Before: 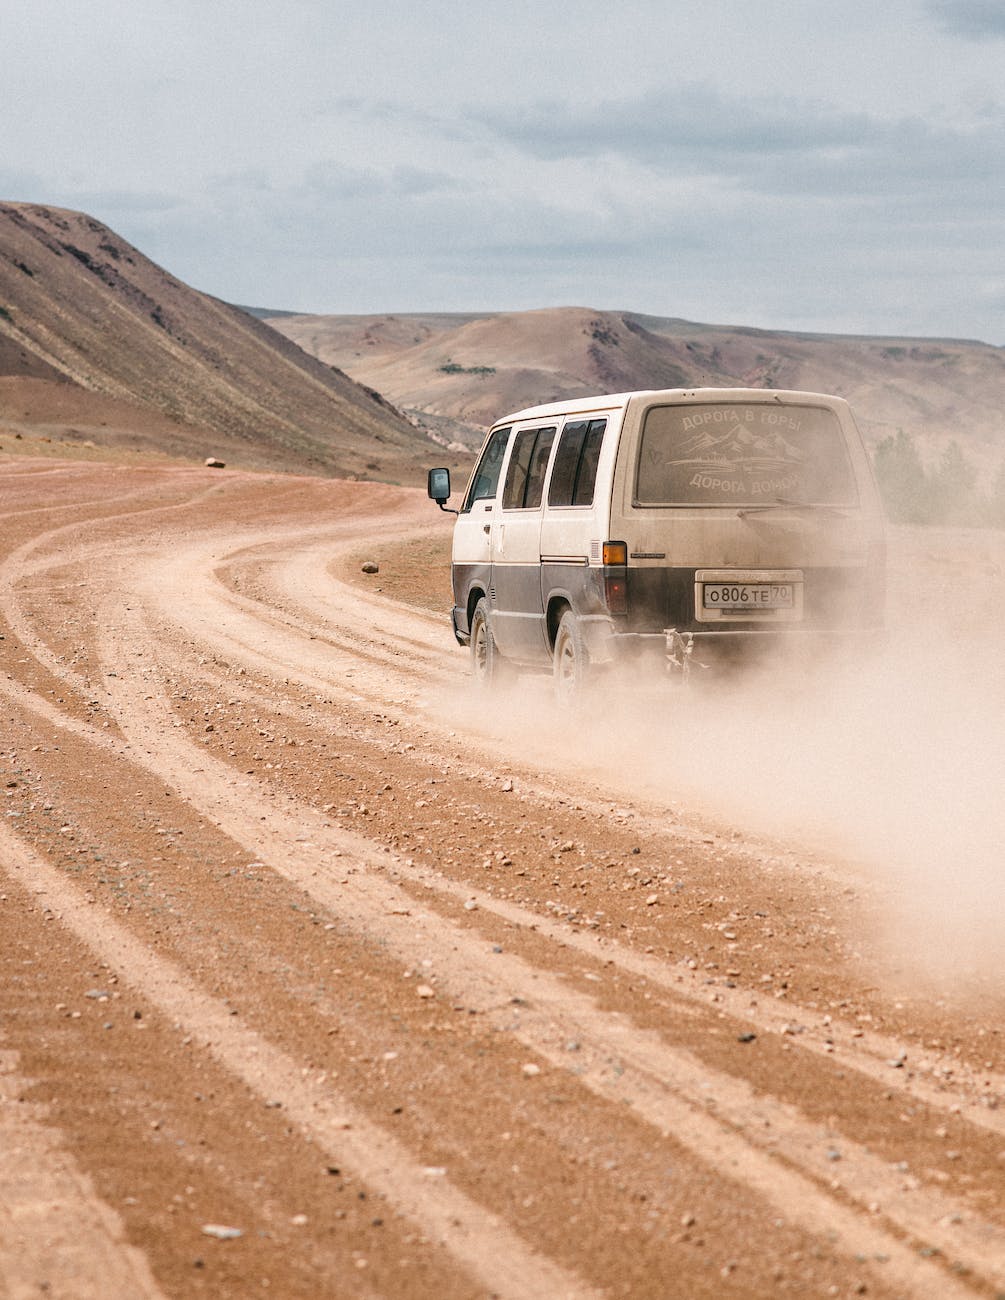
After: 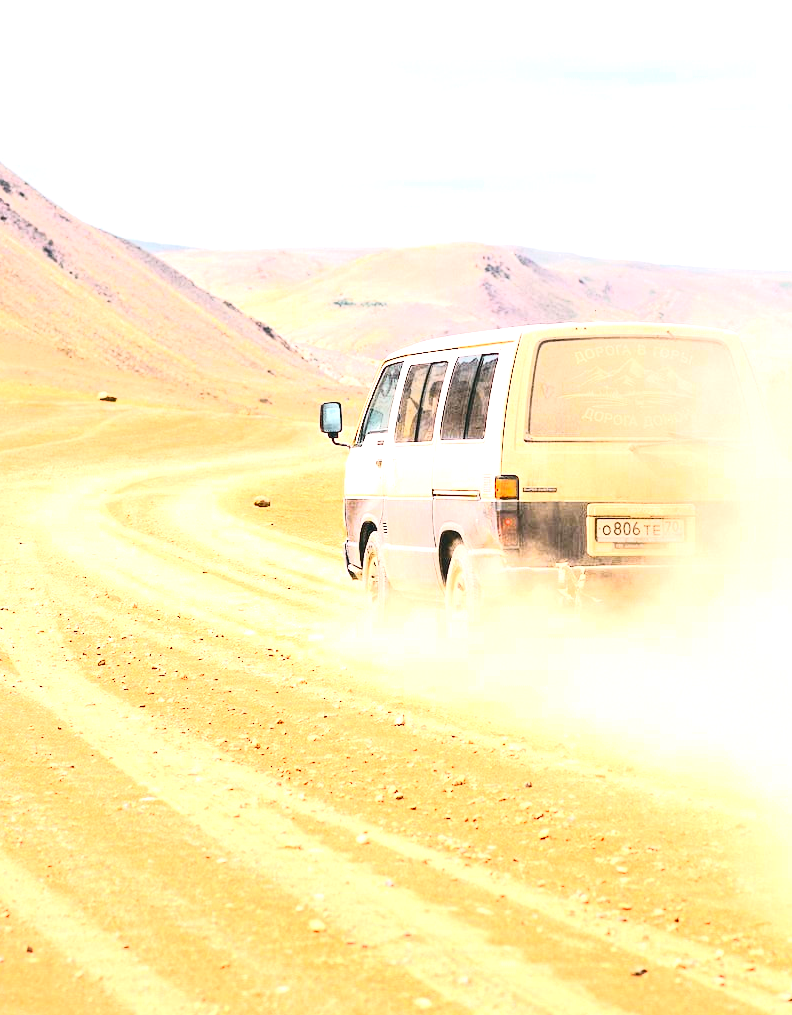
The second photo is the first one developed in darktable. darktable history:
exposure: black level correction 0, exposure 1.975 EV, compensate exposure bias true, compensate highlight preservation false
crop and rotate: left 10.77%, top 5.1%, right 10.41%, bottom 16.76%
rotate and perspective: automatic cropping original format, crop left 0, crop top 0
tone curve: curves: ch0 [(0, 0.031) (0.145, 0.106) (0.319, 0.269) (0.495, 0.544) (0.707, 0.833) (0.859, 0.931) (1, 0.967)]; ch1 [(0, 0) (0.279, 0.218) (0.424, 0.411) (0.495, 0.504) (0.538, 0.55) (0.578, 0.595) (0.707, 0.778) (1, 1)]; ch2 [(0, 0) (0.125, 0.089) (0.353, 0.329) (0.436, 0.432) (0.552, 0.554) (0.615, 0.674) (1, 1)], color space Lab, independent channels, preserve colors none
